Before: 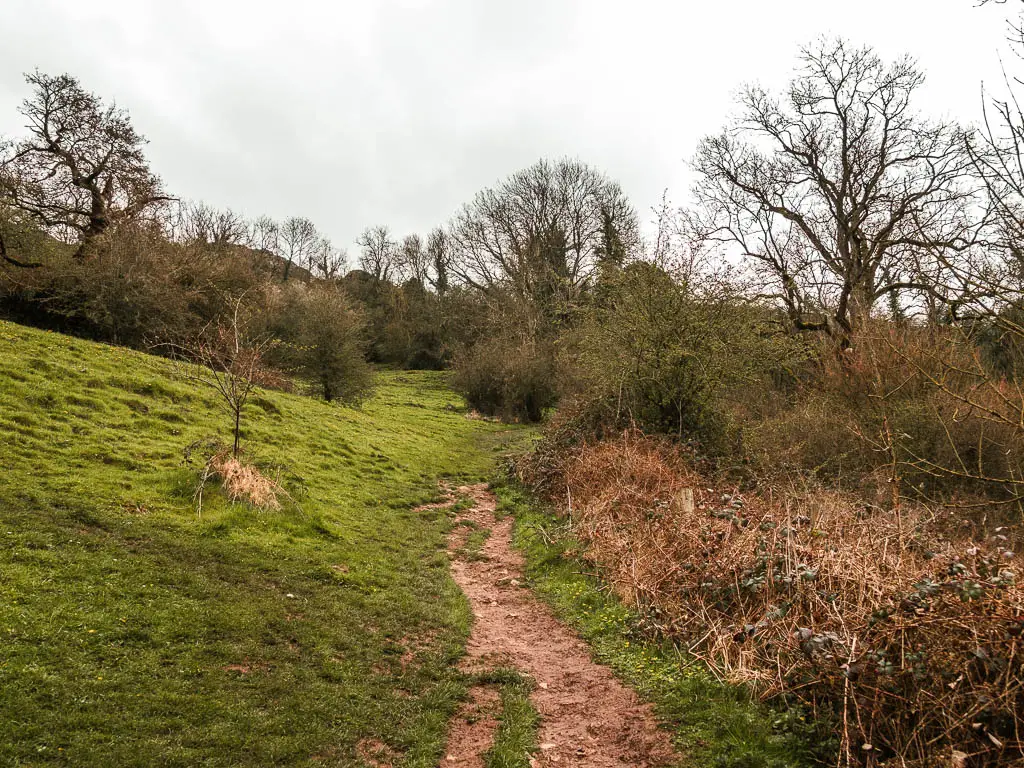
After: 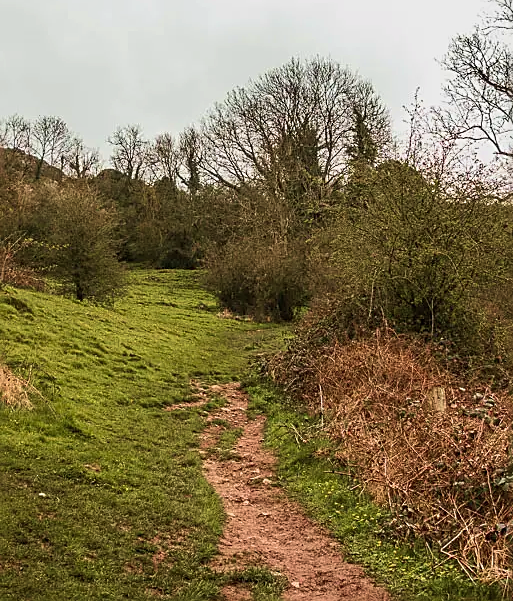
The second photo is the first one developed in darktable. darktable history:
crop and rotate: angle 0.017°, left 24.265%, top 13.258%, right 25.541%, bottom 8.404%
sharpen: on, module defaults
velvia: strength 44.5%
contrast equalizer: y [[0.5, 0.5, 0.478, 0.5, 0.5, 0.5], [0.5 ×6], [0.5 ×6], [0 ×6], [0 ×6]]
exposure: exposure -0.264 EV, compensate highlight preservation false
